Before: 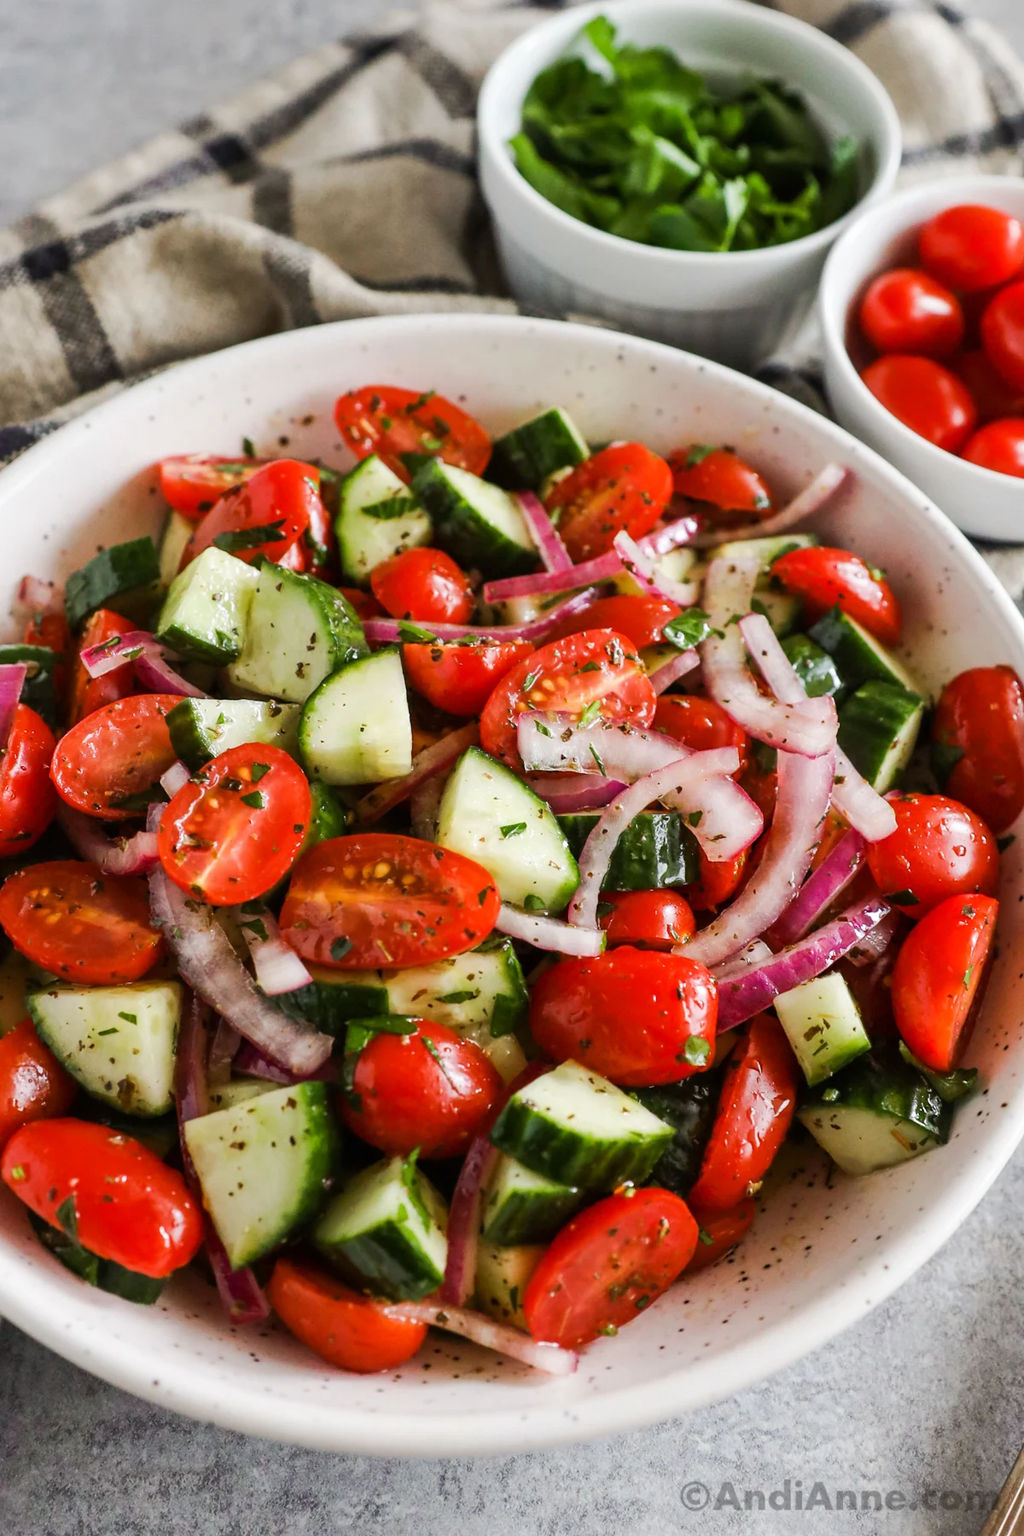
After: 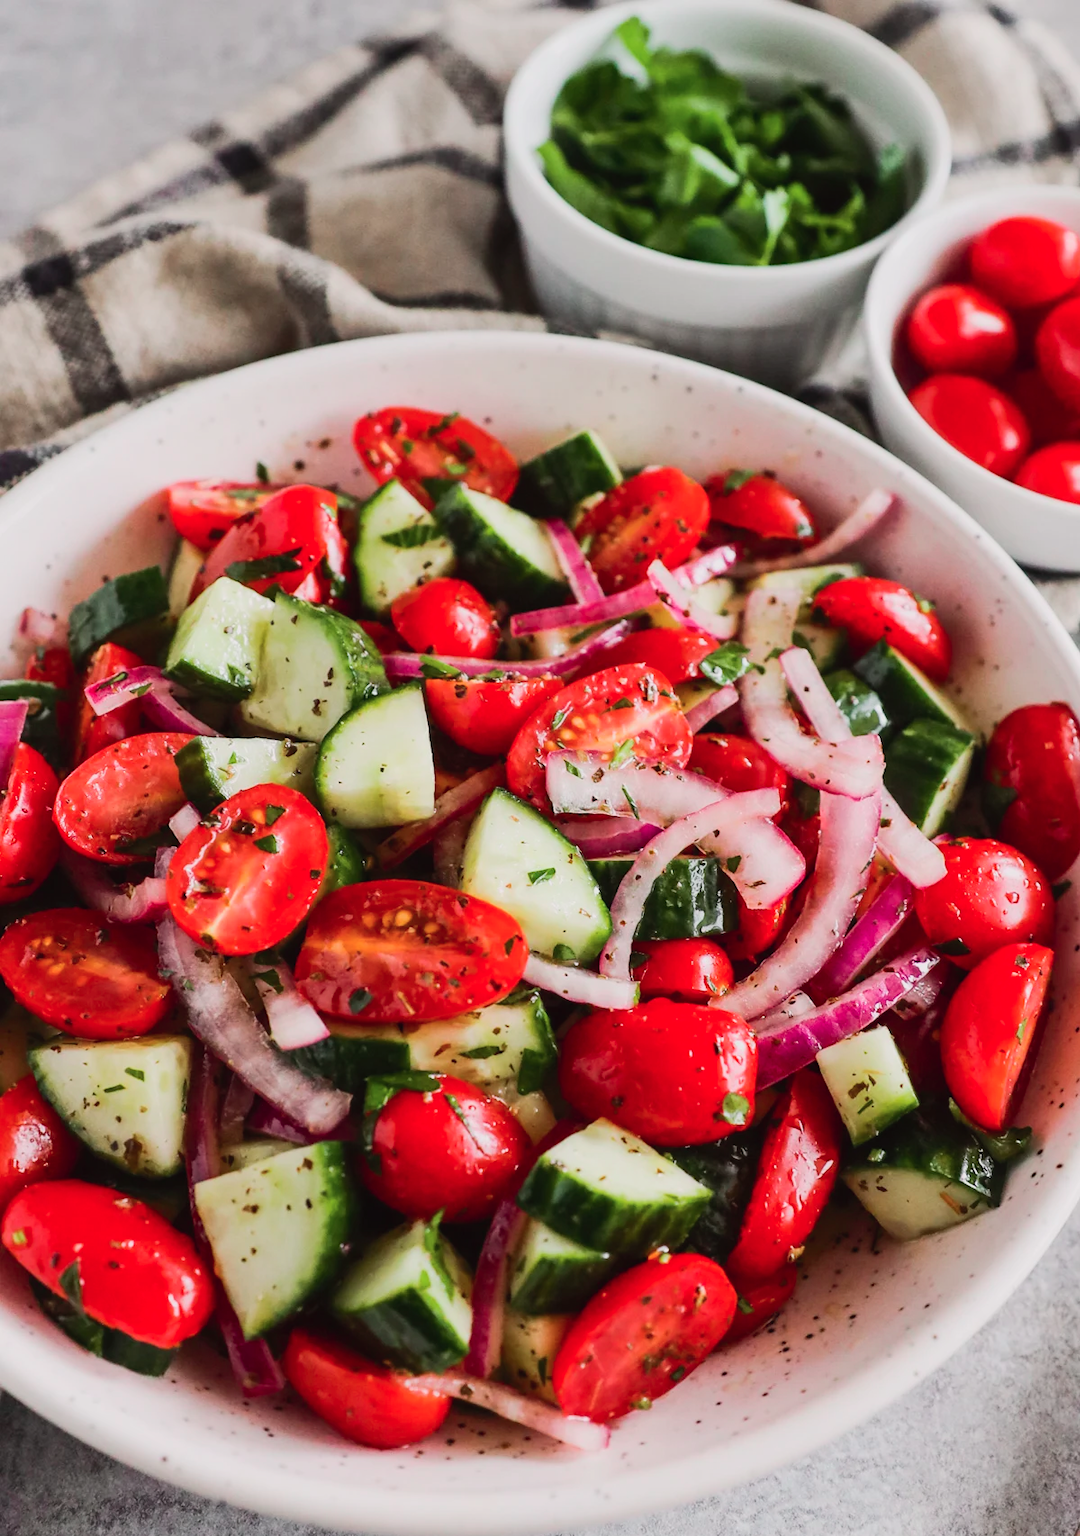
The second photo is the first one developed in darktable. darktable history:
crop and rotate: top 0.006%, bottom 5.199%
tone curve: curves: ch0 [(0, 0.023) (0.184, 0.168) (0.491, 0.519) (0.748, 0.765) (1, 0.919)]; ch1 [(0, 0) (0.179, 0.173) (0.322, 0.32) (0.424, 0.424) (0.496, 0.501) (0.563, 0.586) (0.761, 0.803) (1, 1)]; ch2 [(0, 0) (0.434, 0.447) (0.483, 0.487) (0.557, 0.541) (0.697, 0.68) (1, 1)], color space Lab, independent channels, preserve colors none
